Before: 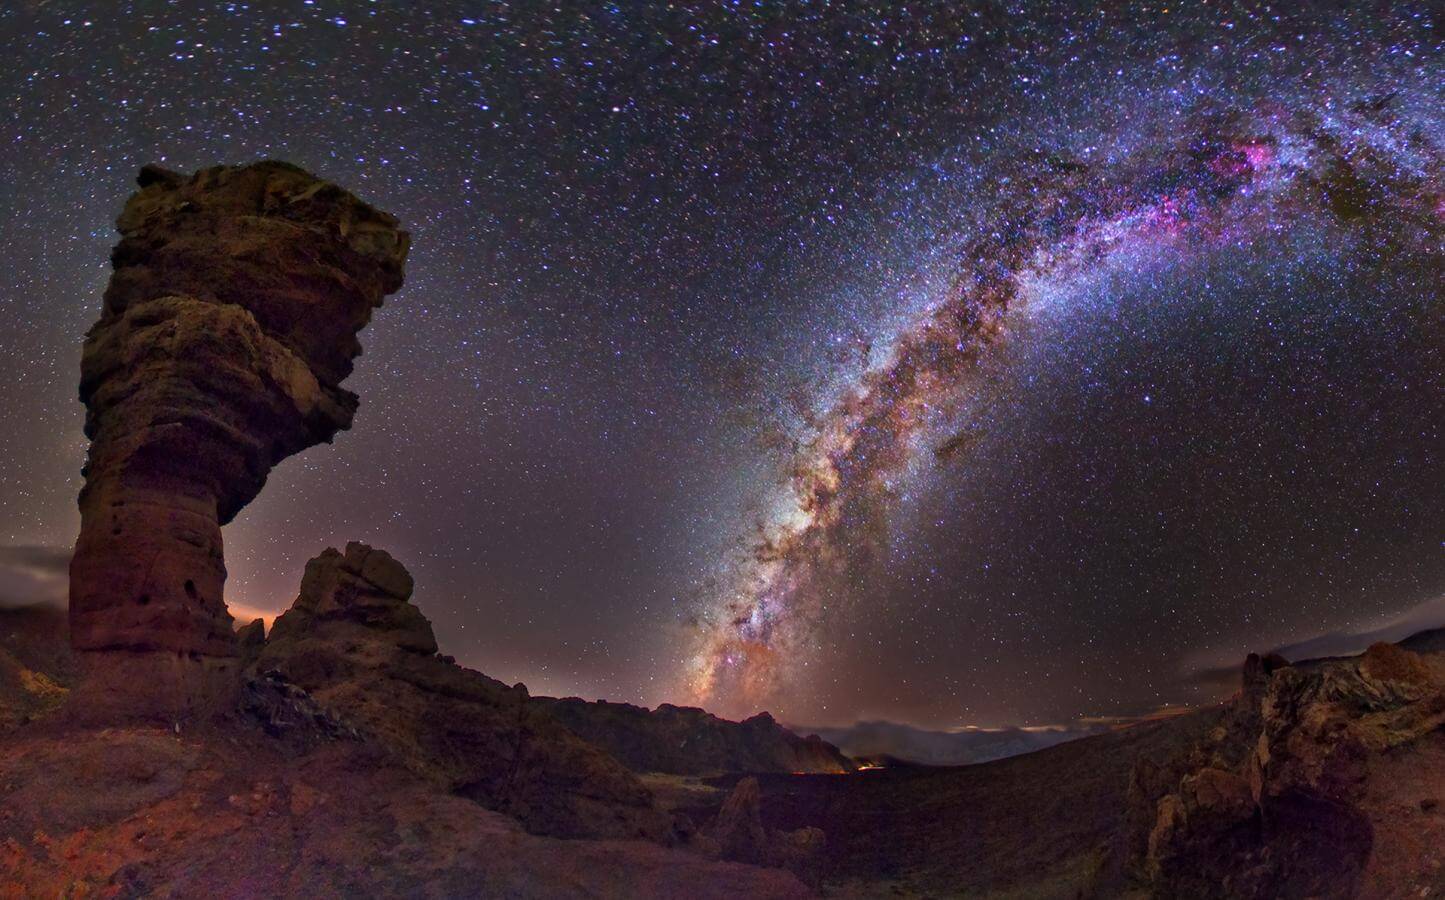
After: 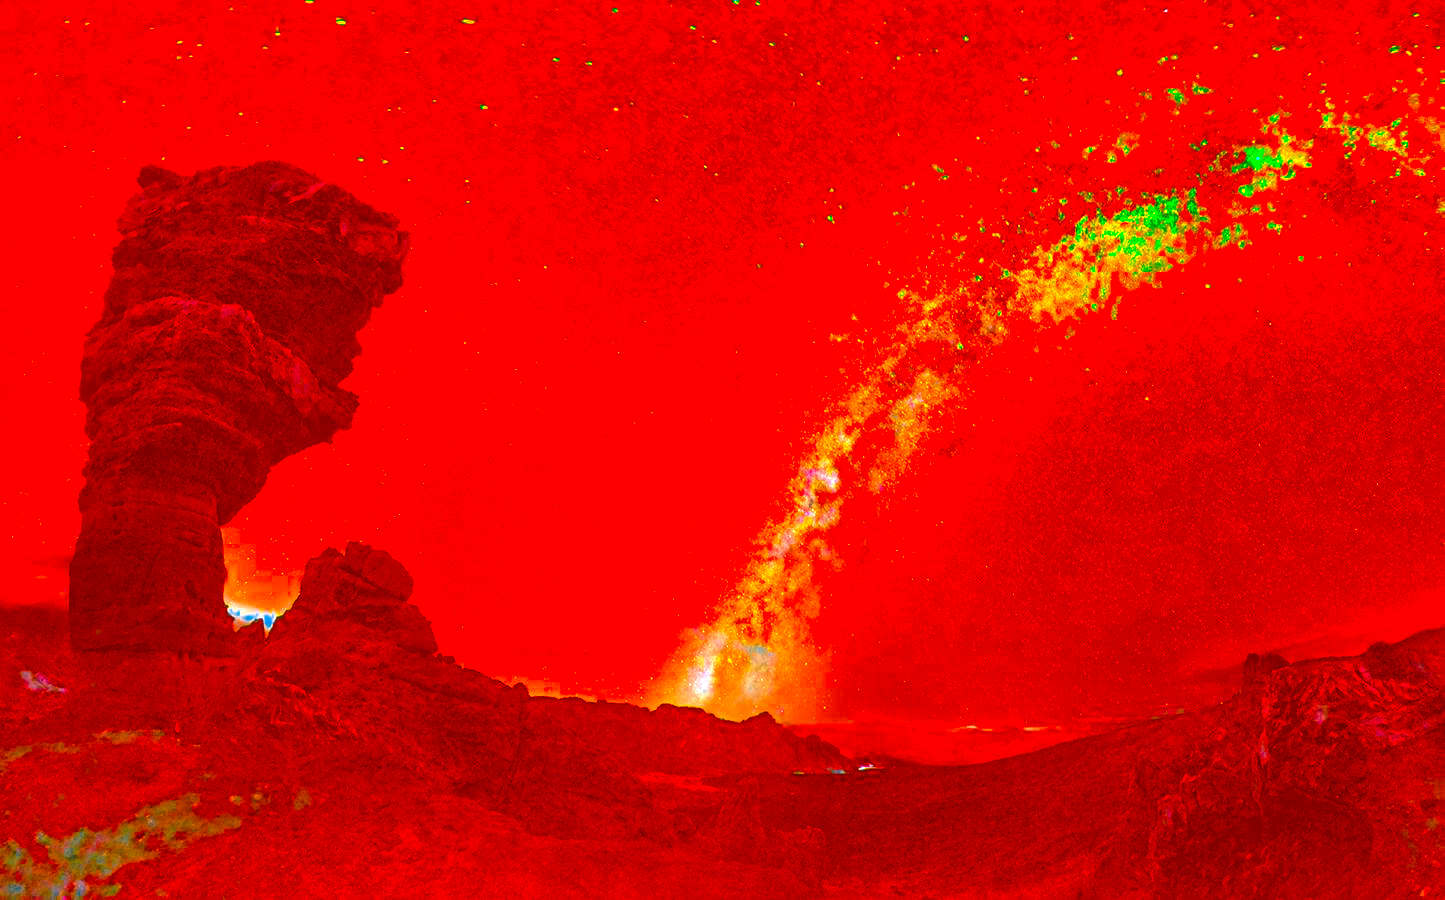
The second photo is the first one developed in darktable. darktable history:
color correction: highlights a* -39.68, highlights b* -40, shadows a* -40, shadows b* -40, saturation -3
color zones: curves: ch0 [(0, 0.499) (0.143, 0.5) (0.286, 0.5) (0.429, 0.476) (0.571, 0.284) (0.714, 0.243) (0.857, 0.449) (1, 0.499)]; ch1 [(0, 0.532) (0.143, 0.645) (0.286, 0.696) (0.429, 0.211) (0.571, 0.504) (0.714, 0.493) (0.857, 0.495) (1, 0.532)]; ch2 [(0, 0.5) (0.143, 0.5) (0.286, 0.427) (0.429, 0.324) (0.571, 0.5) (0.714, 0.5) (0.857, 0.5) (1, 0.5)]
exposure: black level correction 0, exposure 1.5 EV, compensate exposure bias true, compensate highlight preservation false
